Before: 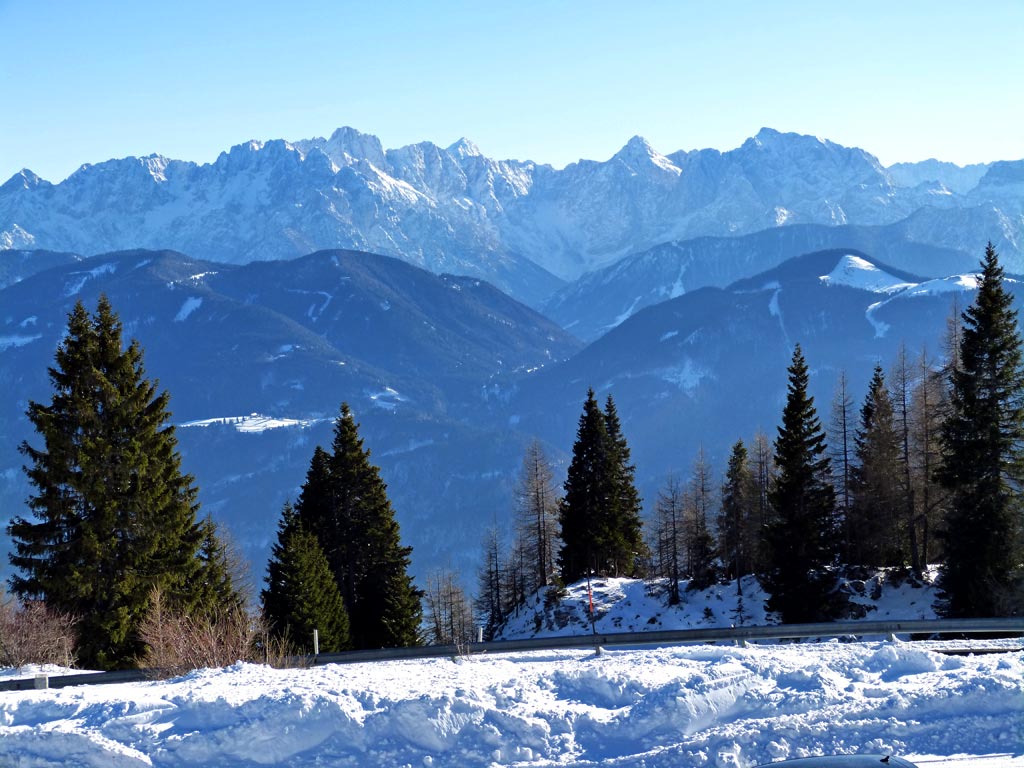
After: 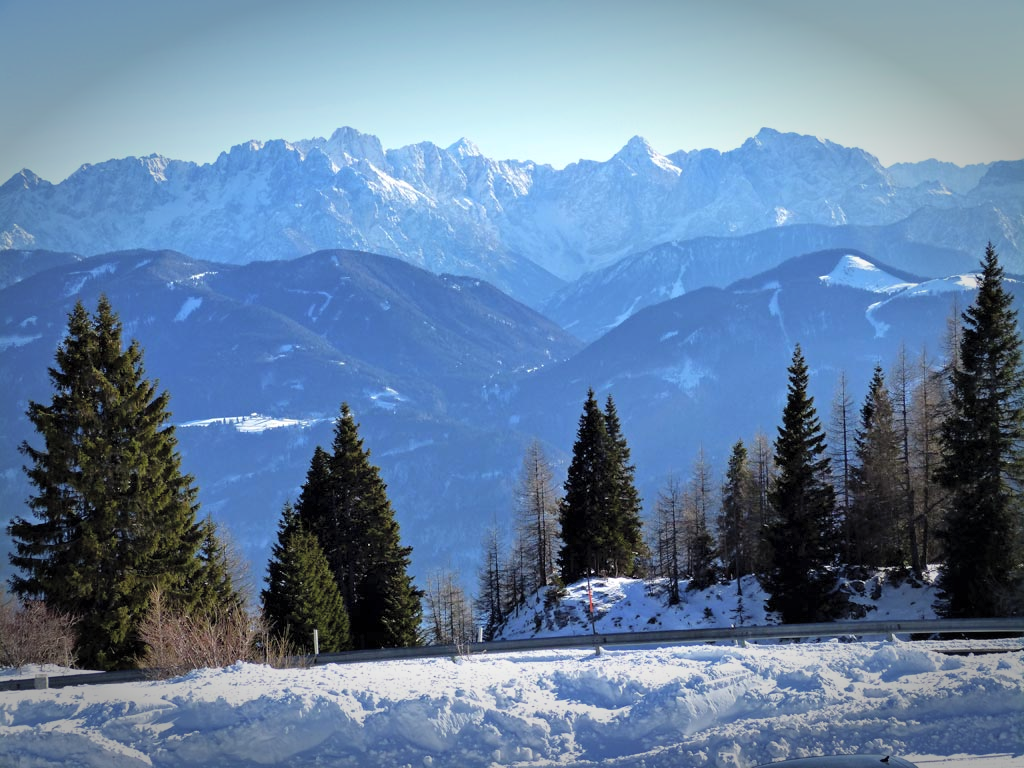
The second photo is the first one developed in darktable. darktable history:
contrast brightness saturation: brightness 0.15
vignetting: fall-off start 70.97%, brightness -0.584, saturation -0.118, width/height ratio 1.333
